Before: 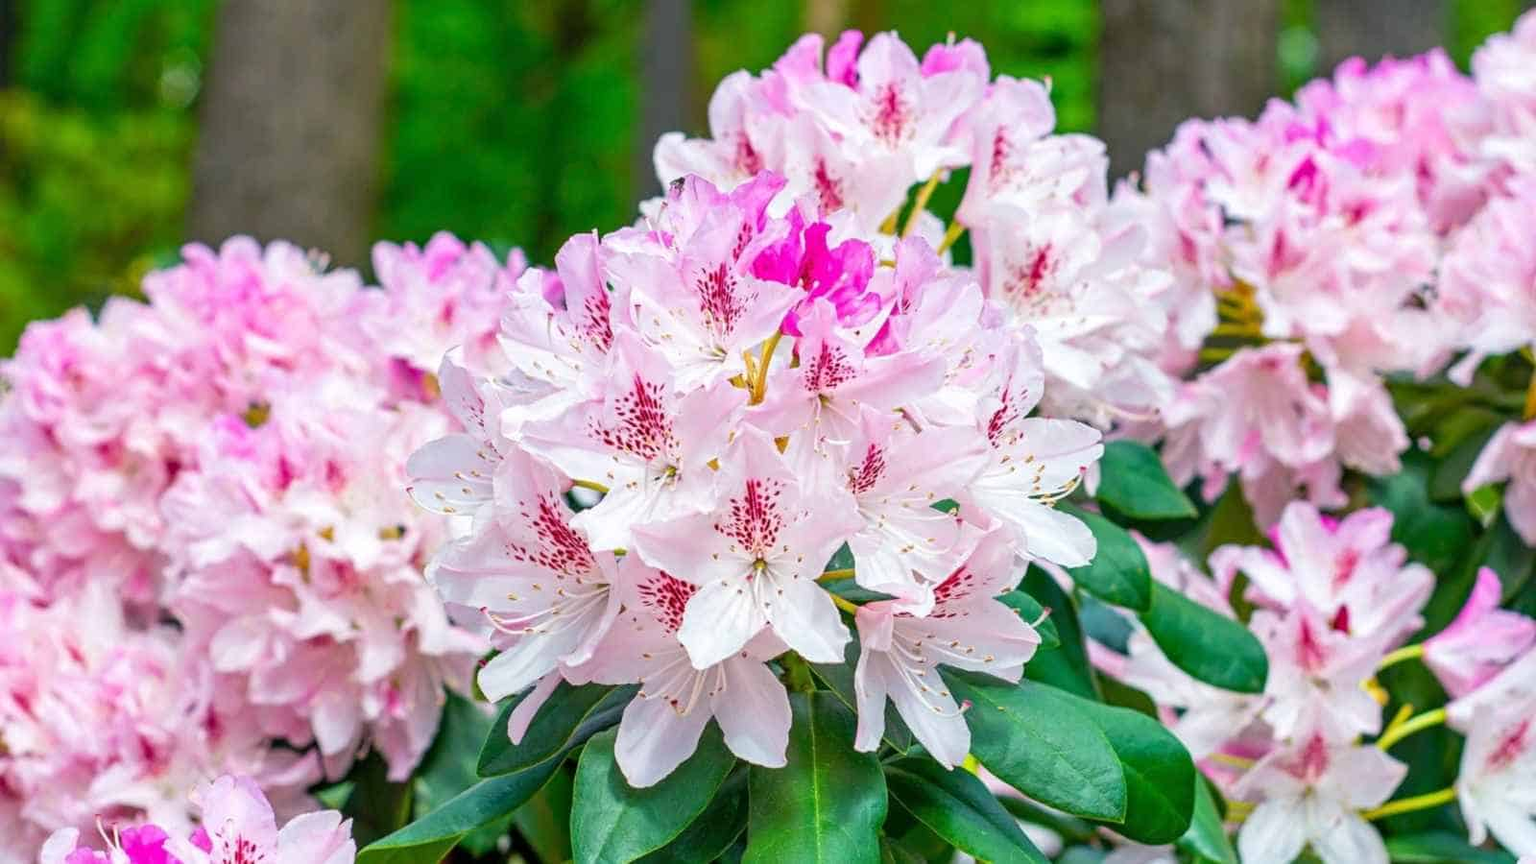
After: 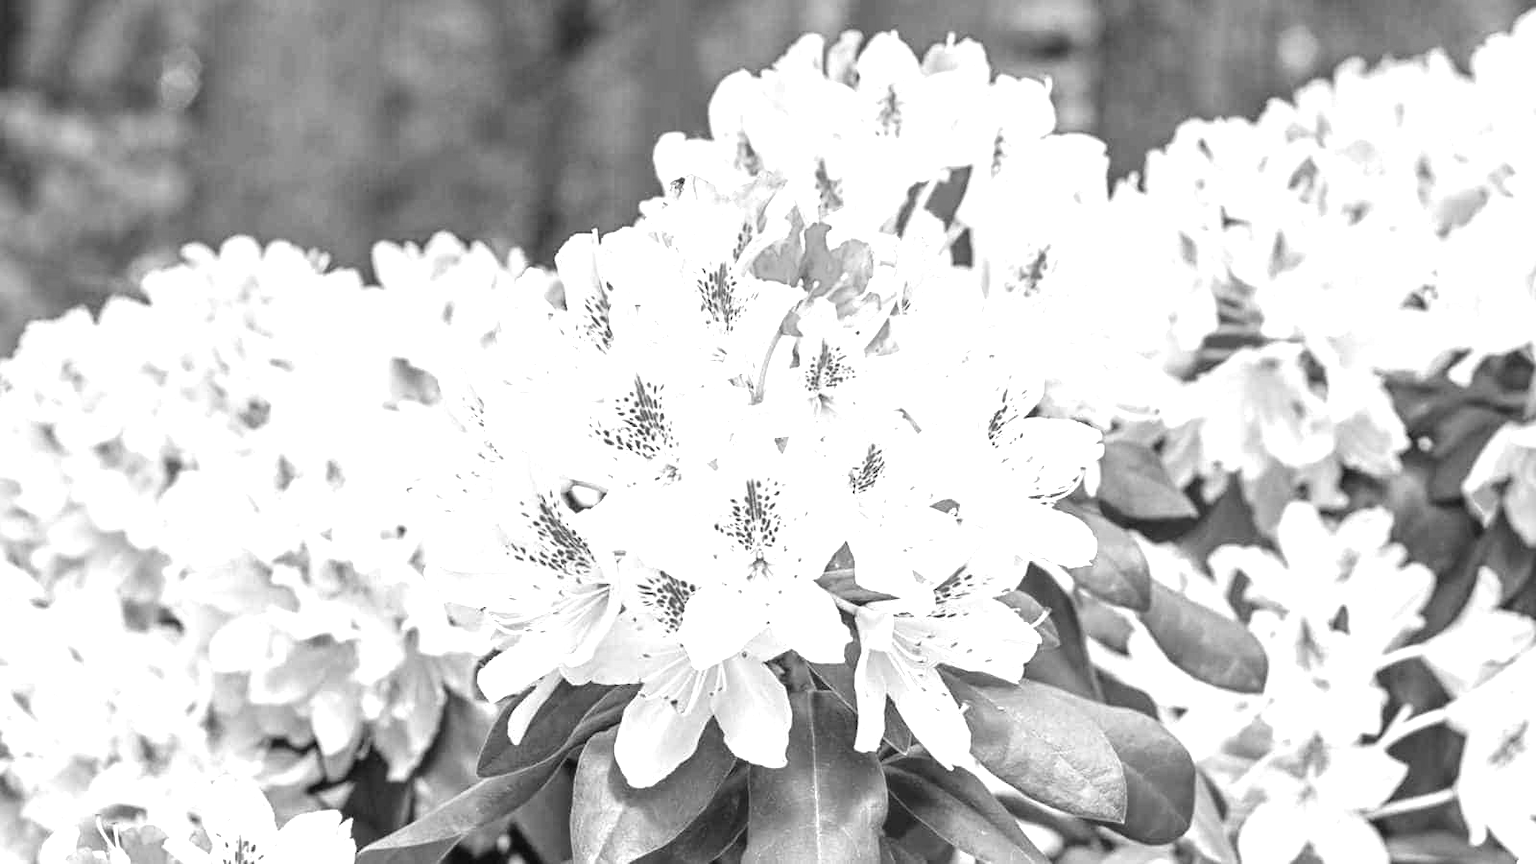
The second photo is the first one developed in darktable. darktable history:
exposure: black level correction -0.002, exposure 1.115 EV, compensate highlight preservation false
monochrome: on, module defaults
color correction: highlights a* -8, highlights b* 3.1
